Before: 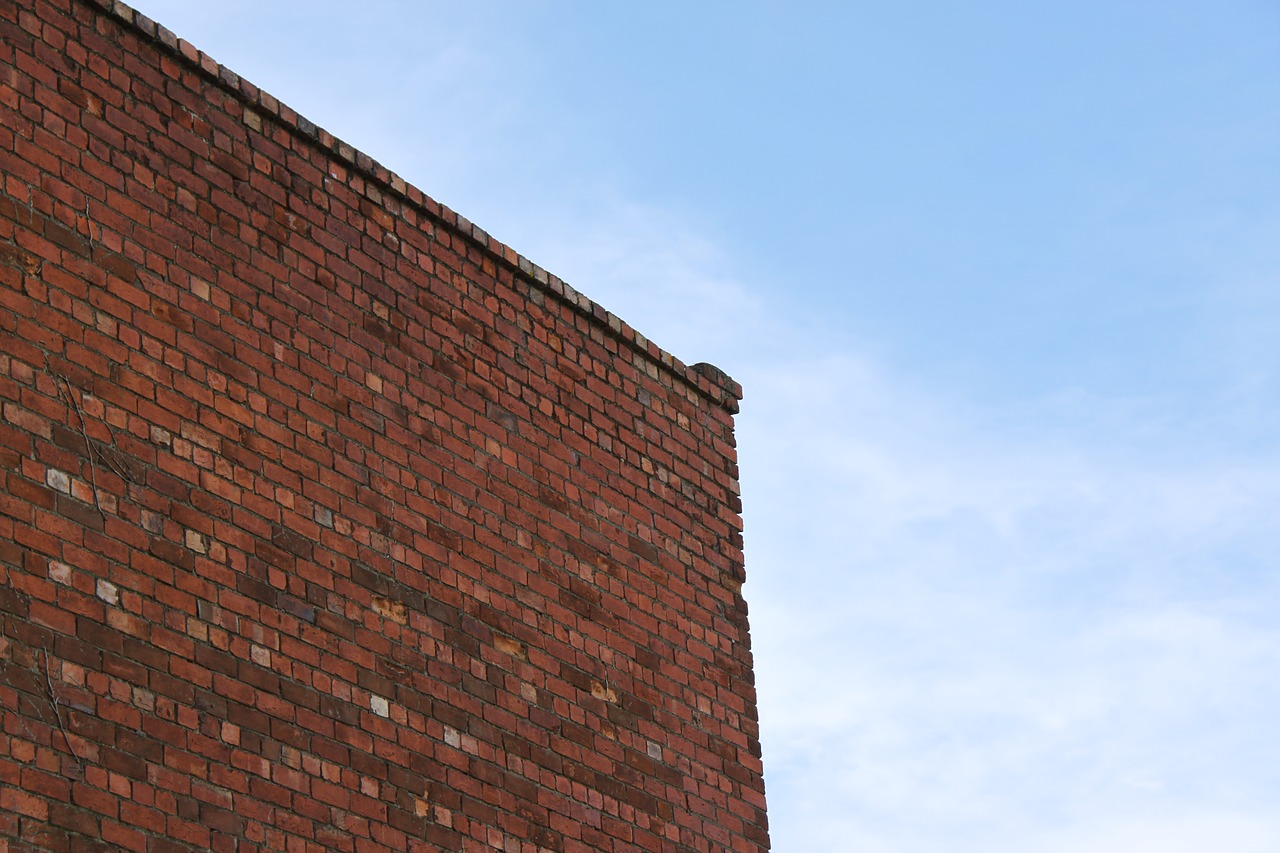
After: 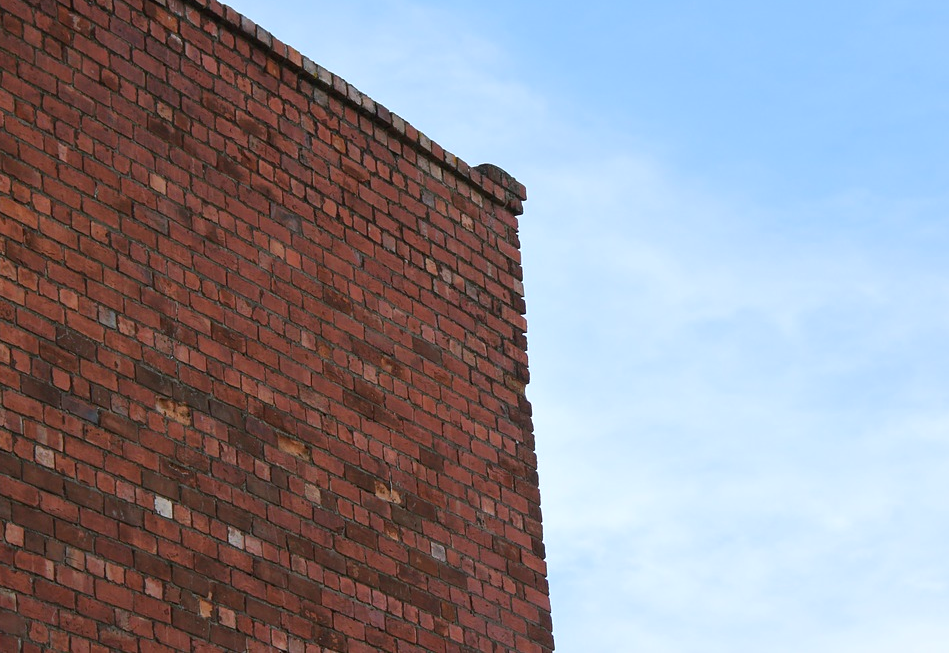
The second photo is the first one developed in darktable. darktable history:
crop: left 16.882%, top 23.353%, right 8.95%
color correction: highlights a* -0.642, highlights b* -8.16
